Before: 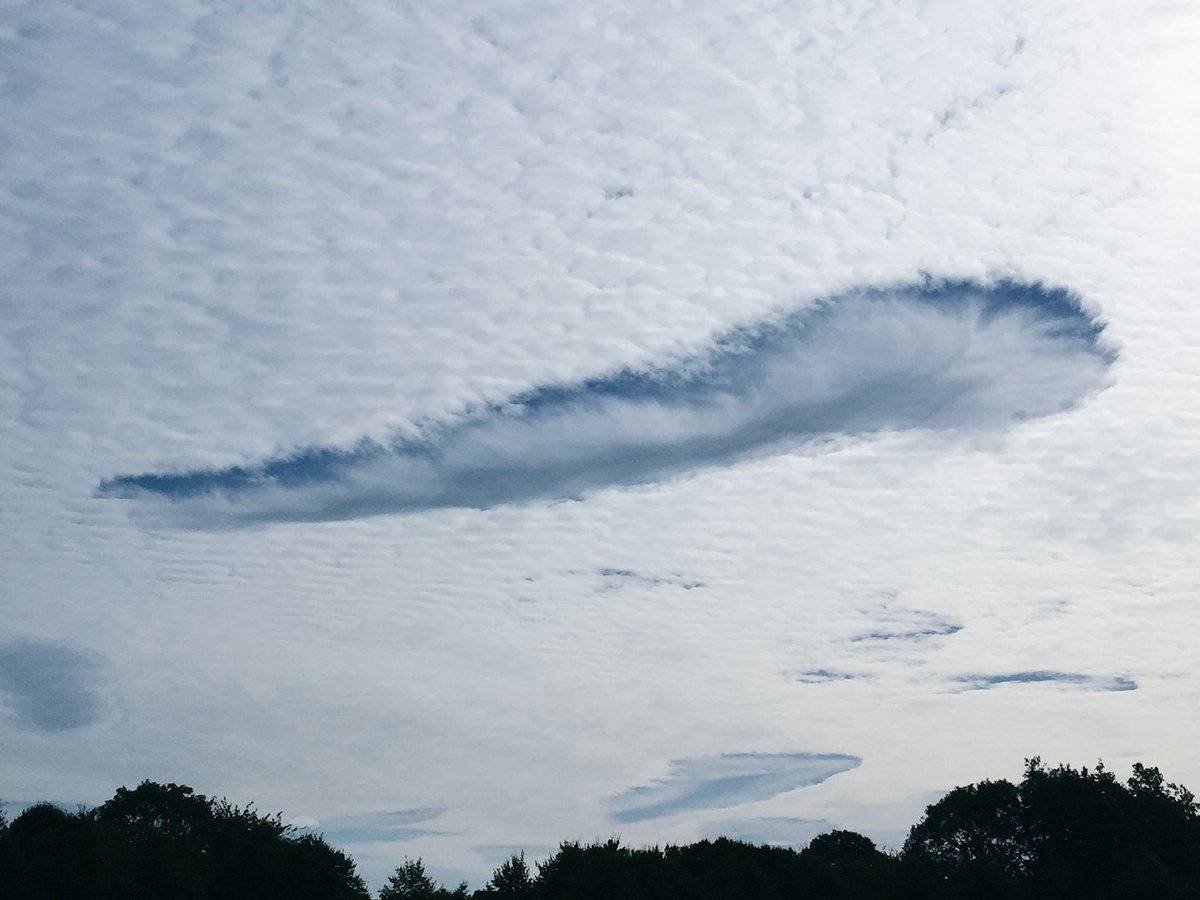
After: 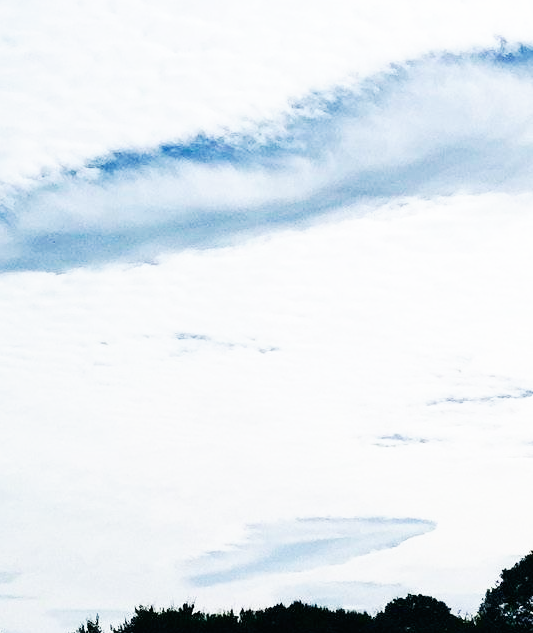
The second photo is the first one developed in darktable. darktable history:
base curve: curves: ch0 [(0, 0) (0.007, 0.004) (0.027, 0.03) (0.046, 0.07) (0.207, 0.54) (0.442, 0.872) (0.673, 0.972) (1, 1)], preserve colors none
crop: left 35.432%, top 26.233%, right 20.145%, bottom 3.432%
